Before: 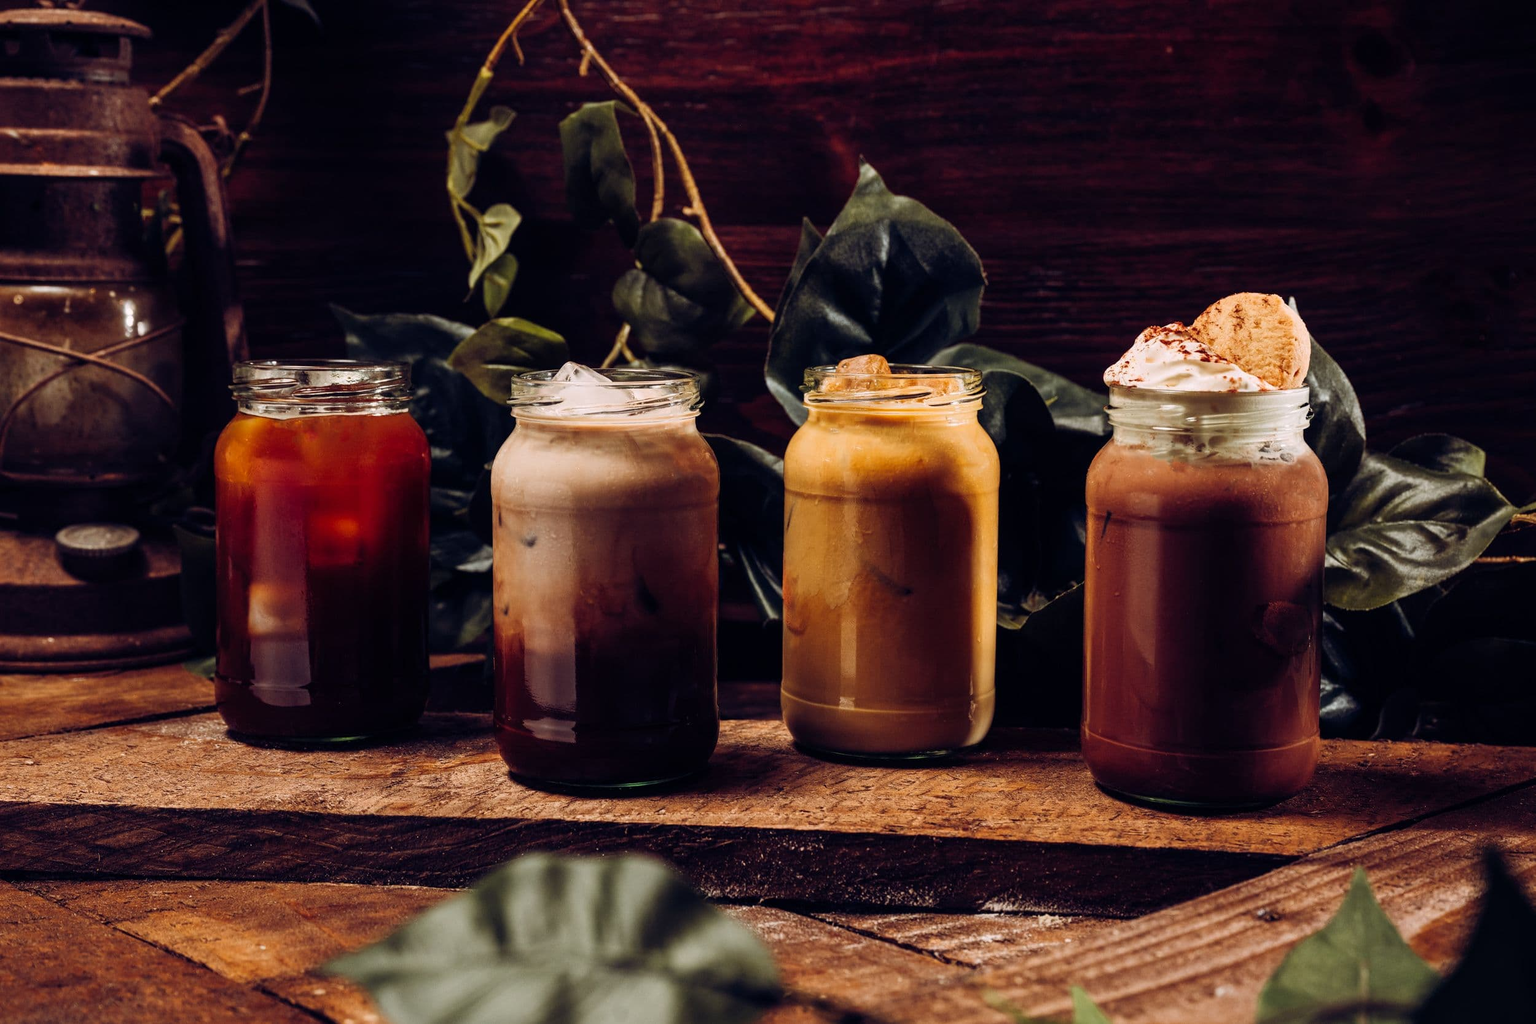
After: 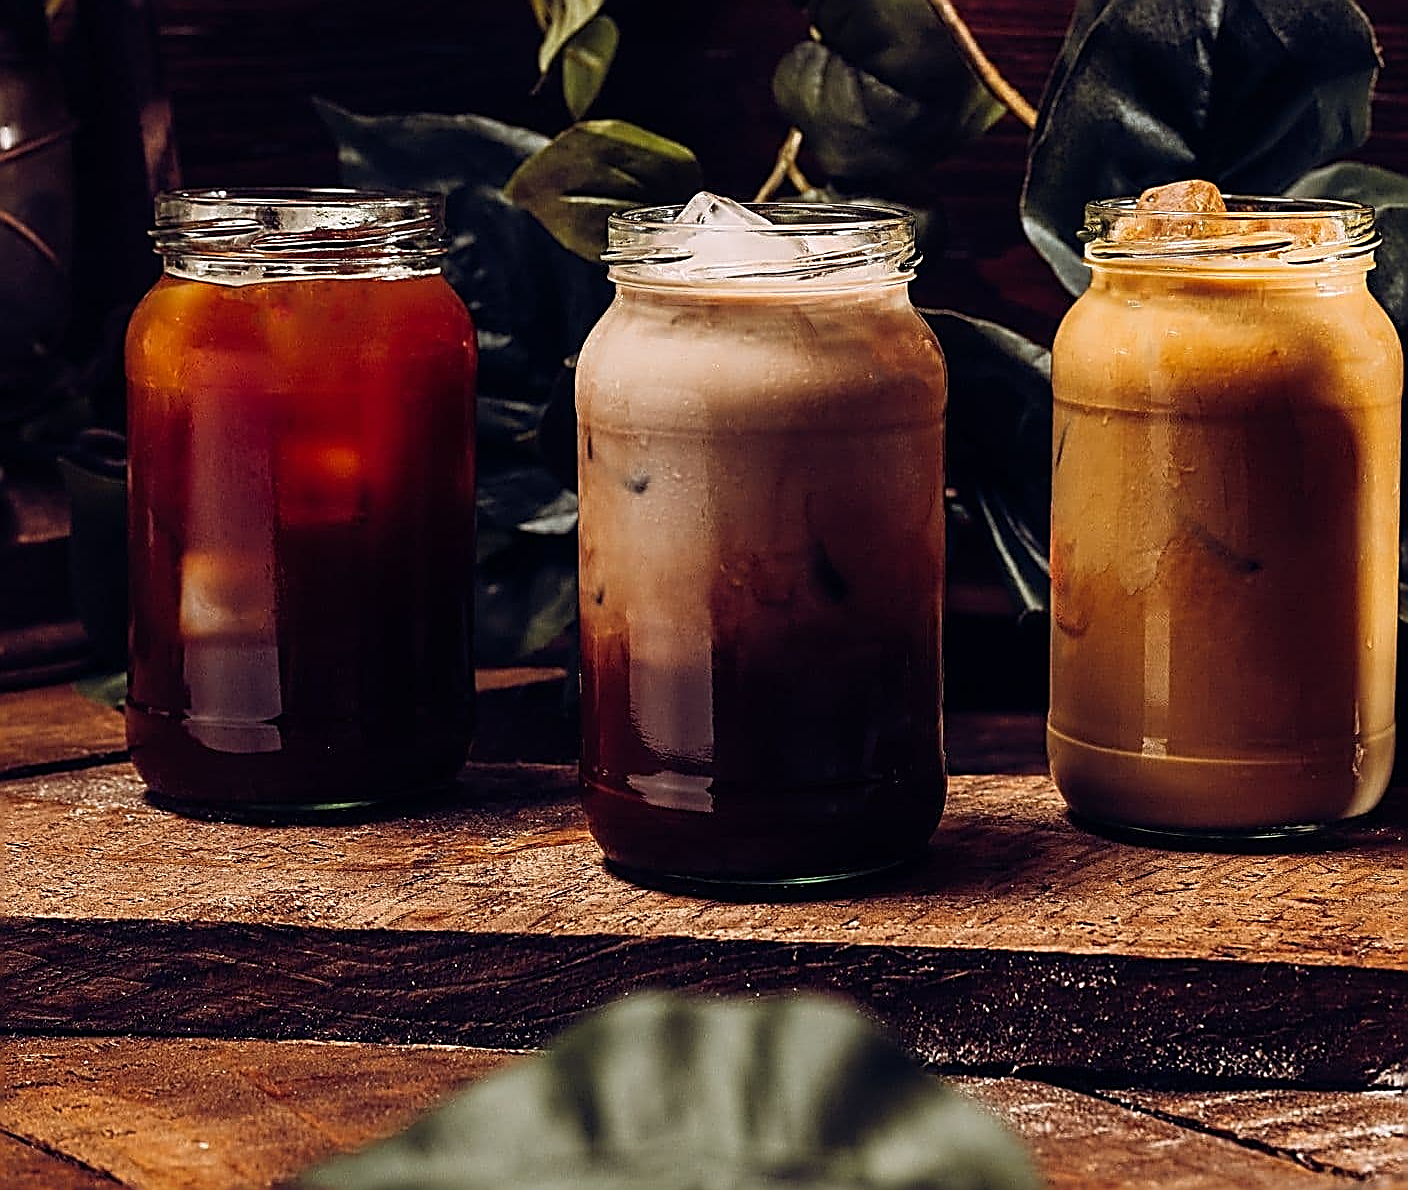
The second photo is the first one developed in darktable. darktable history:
sharpen: amount 1.861
crop: left 8.966%, top 23.852%, right 34.699%, bottom 4.703%
